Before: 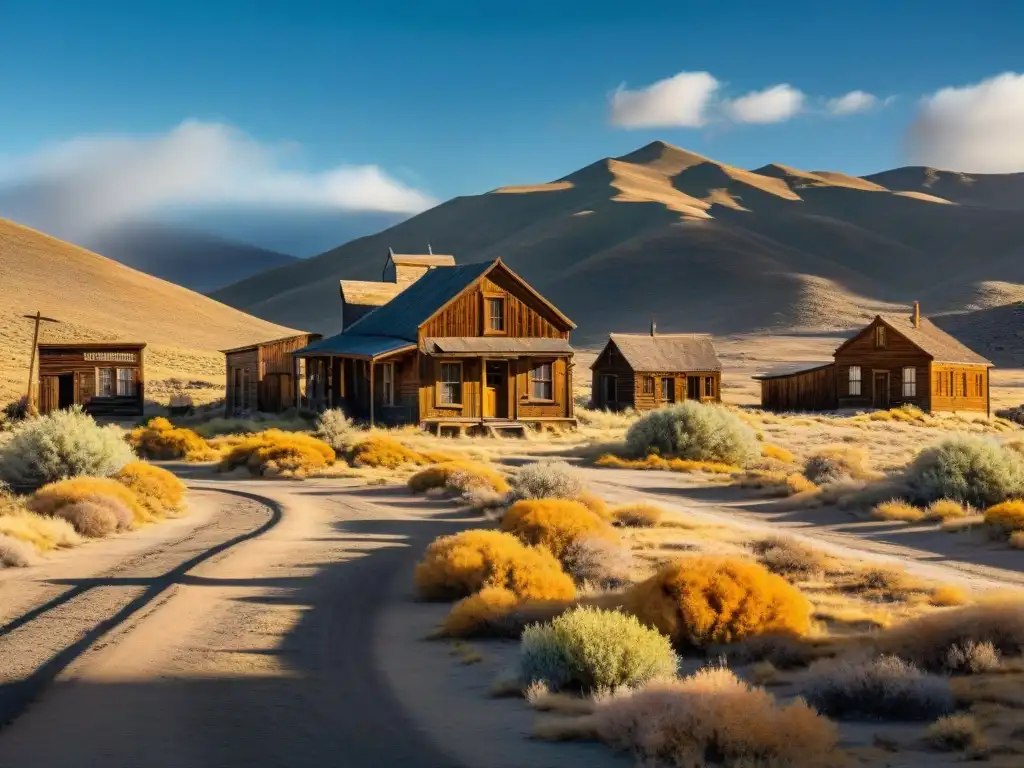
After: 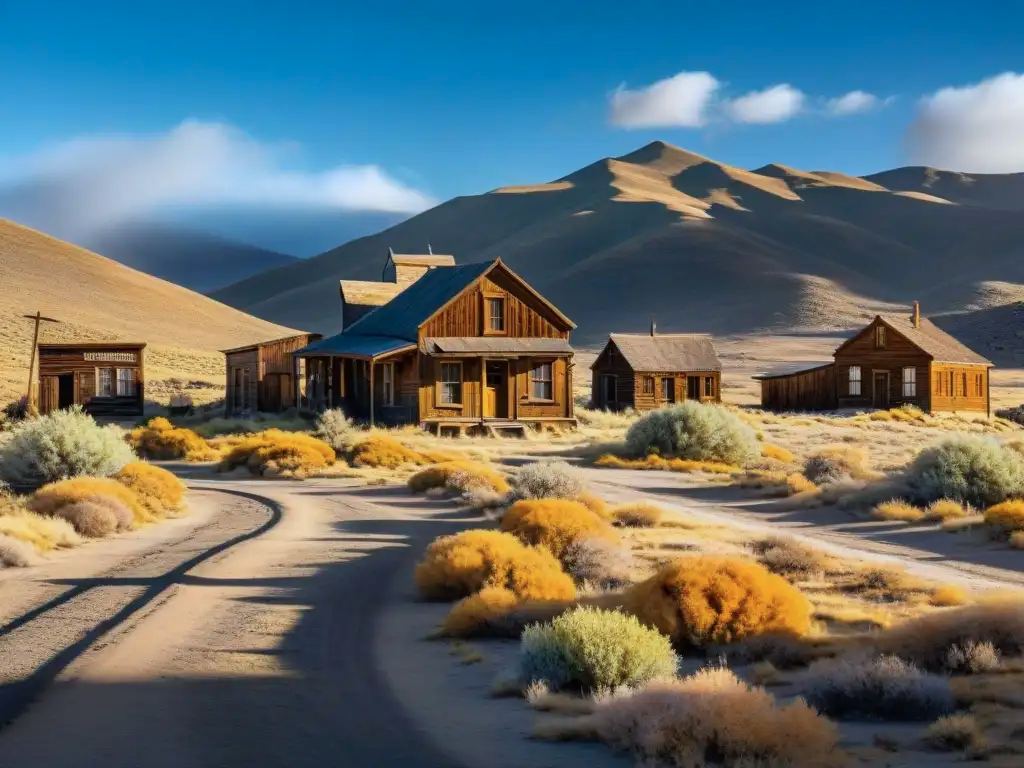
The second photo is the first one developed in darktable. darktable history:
color calibration: x 0.37, y 0.382, temperature 4318.63 K
